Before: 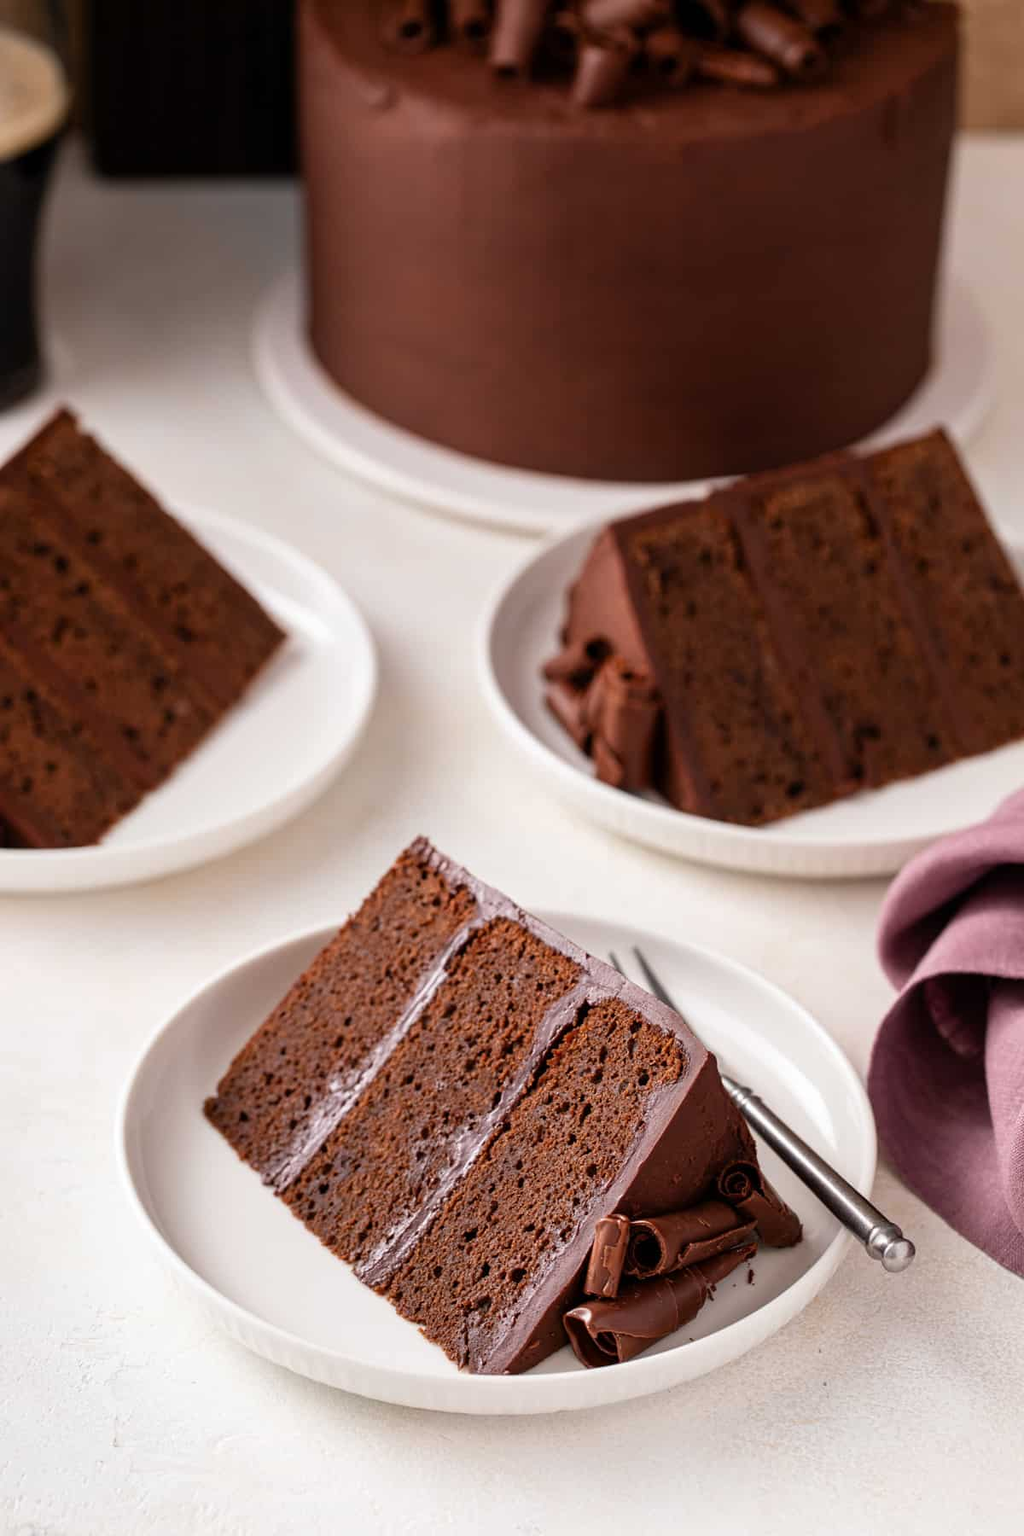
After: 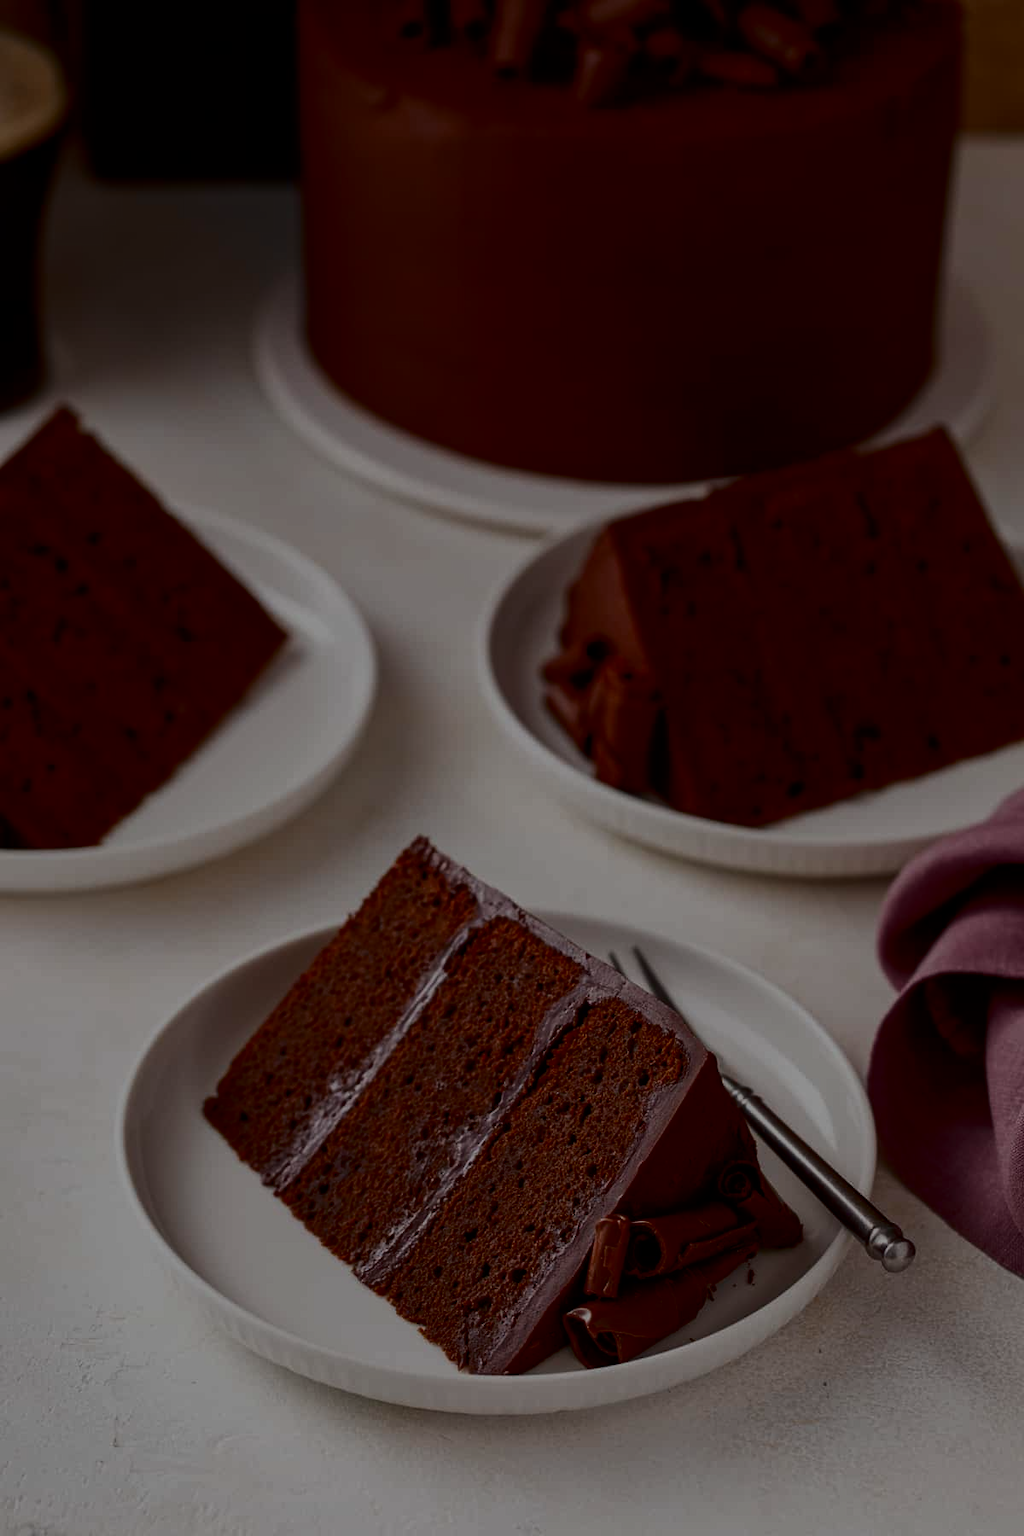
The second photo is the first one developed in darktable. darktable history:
contrast brightness saturation: contrast 0.19, brightness -0.24, saturation 0.11
exposure: exposure -1.468 EV, compensate highlight preservation false
